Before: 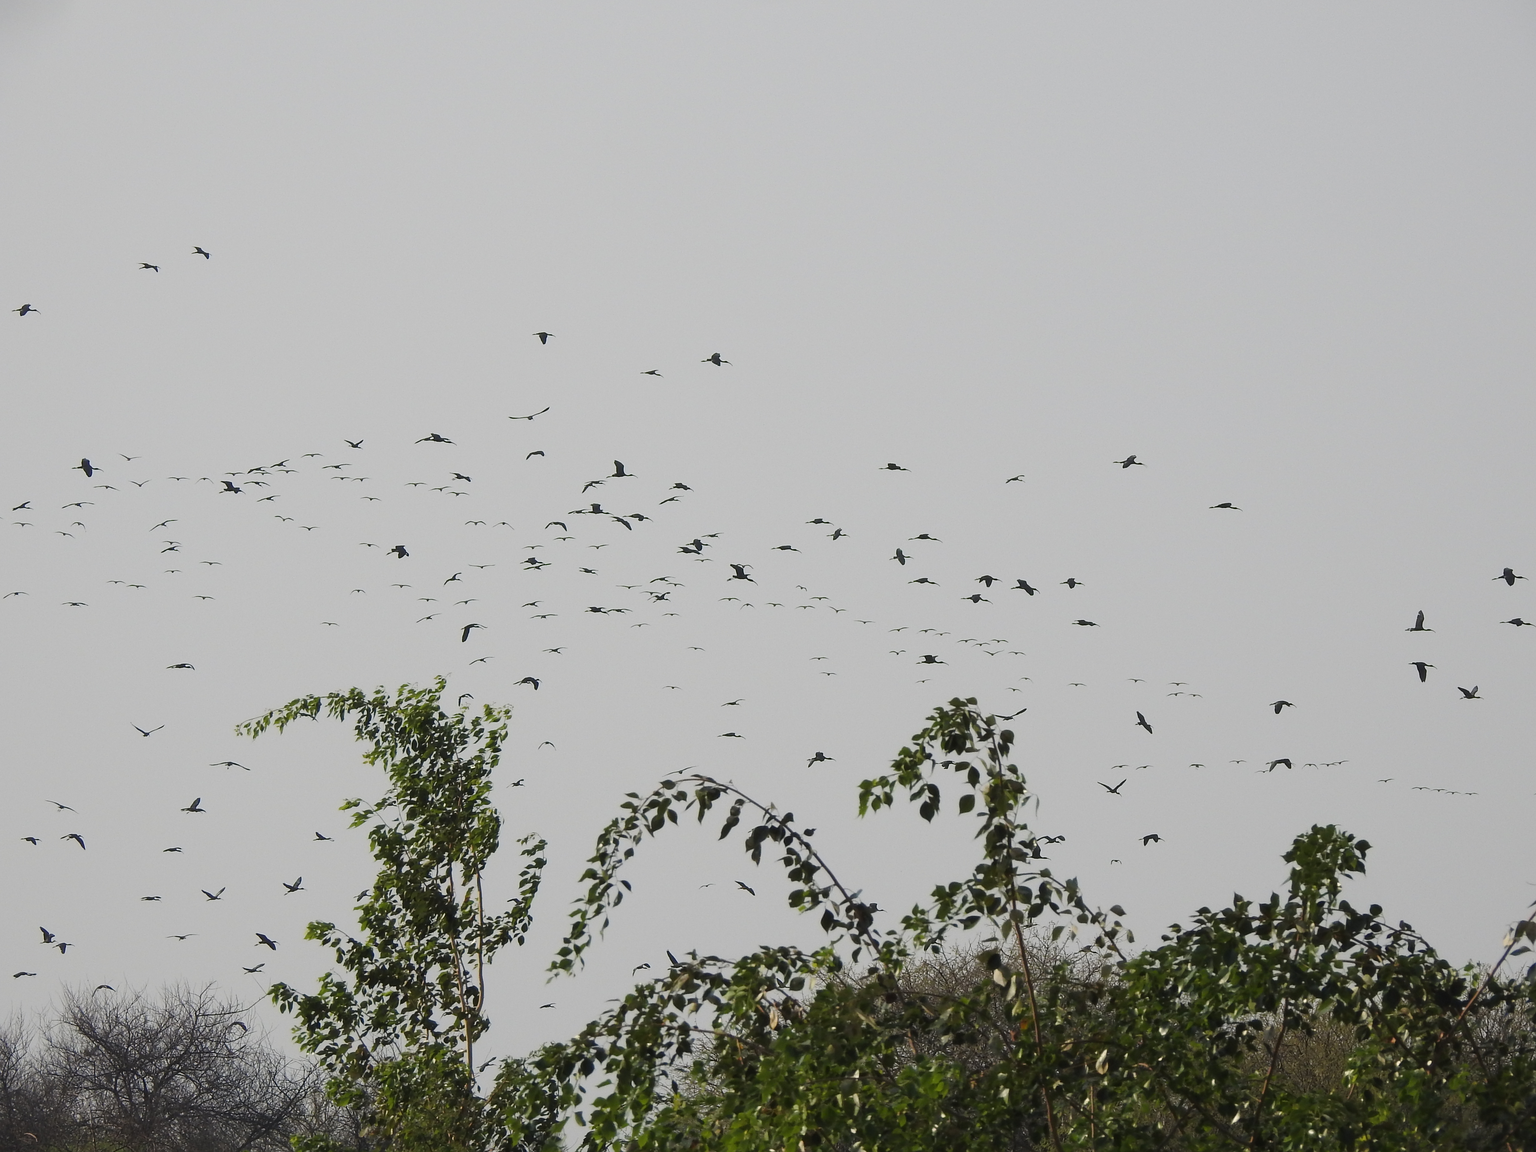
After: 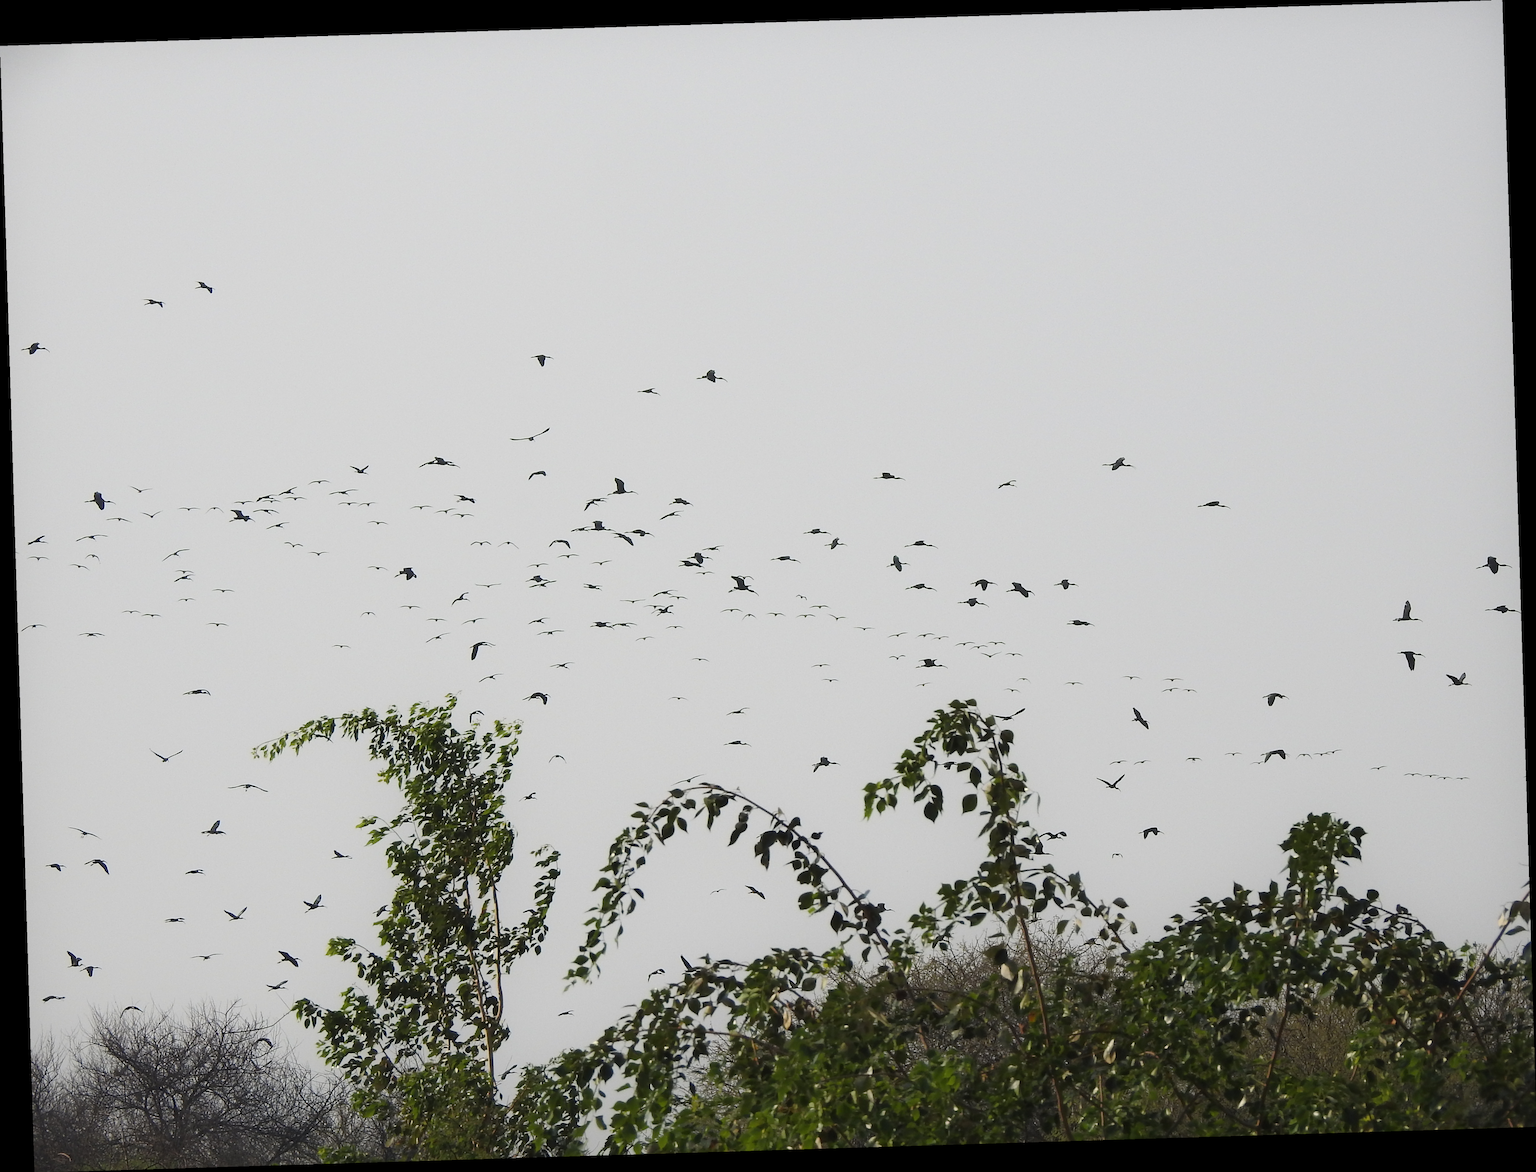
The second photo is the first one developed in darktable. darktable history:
tone equalizer: -8 EV -0.001 EV, -7 EV 0.001 EV, -6 EV -0.002 EV, -5 EV -0.003 EV, -4 EV -0.062 EV, -3 EV -0.222 EV, -2 EV -0.267 EV, -1 EV 0.105 EV, +0 EV 0.303 EV
rotate and perspective: rotation -1.75°, automatic cropping off
